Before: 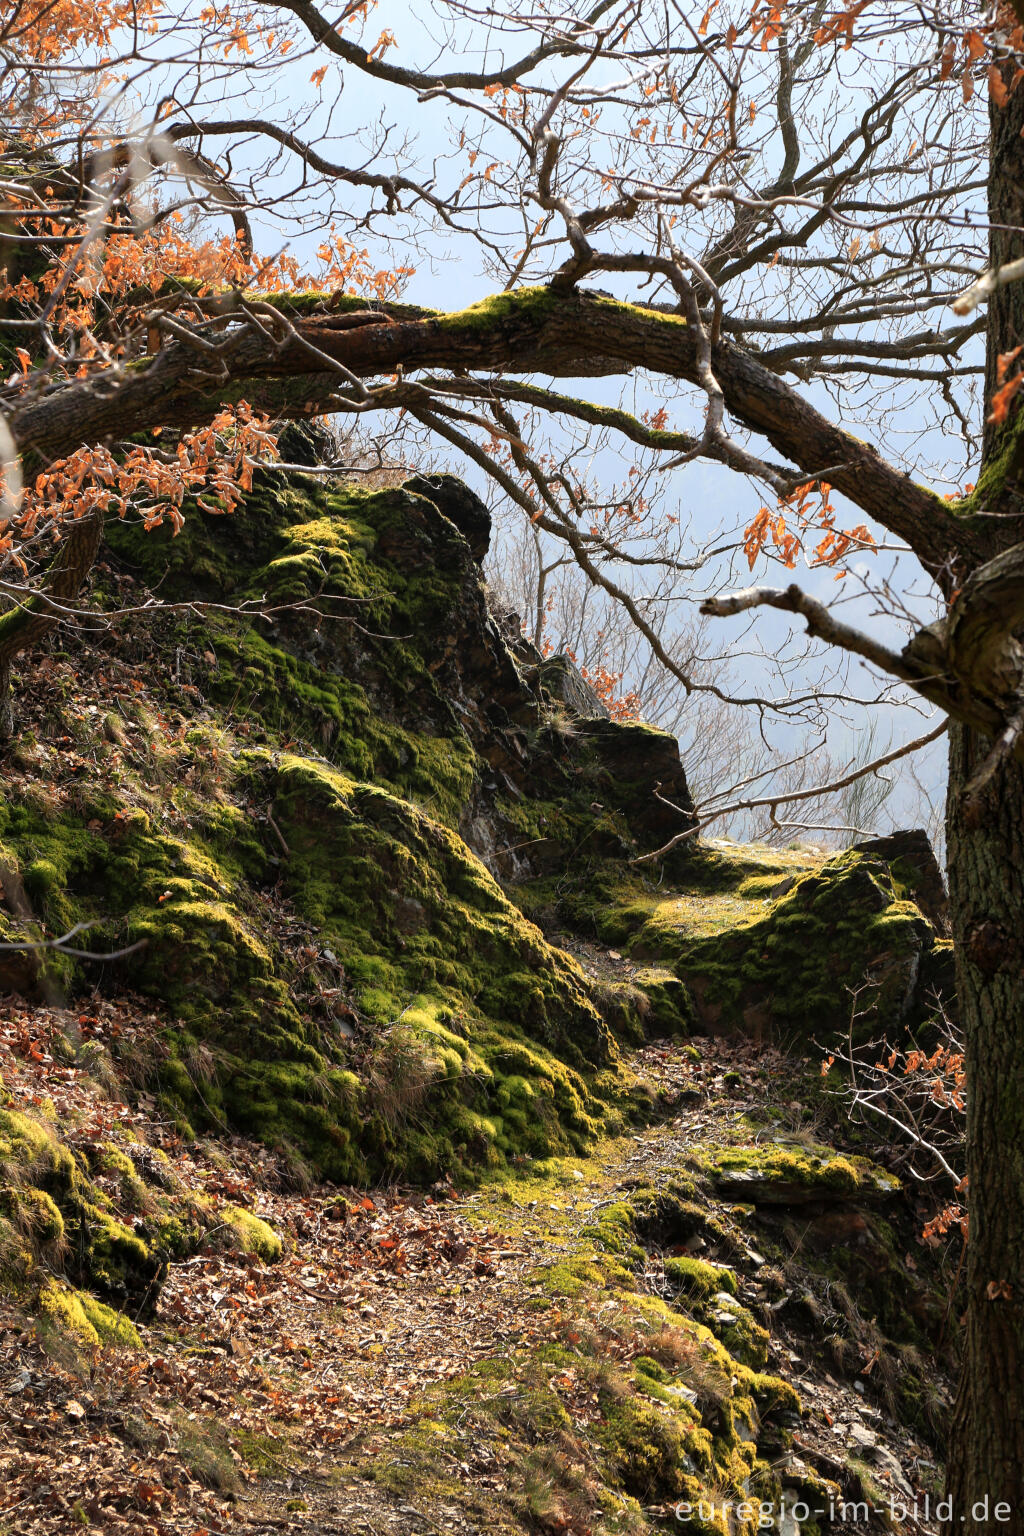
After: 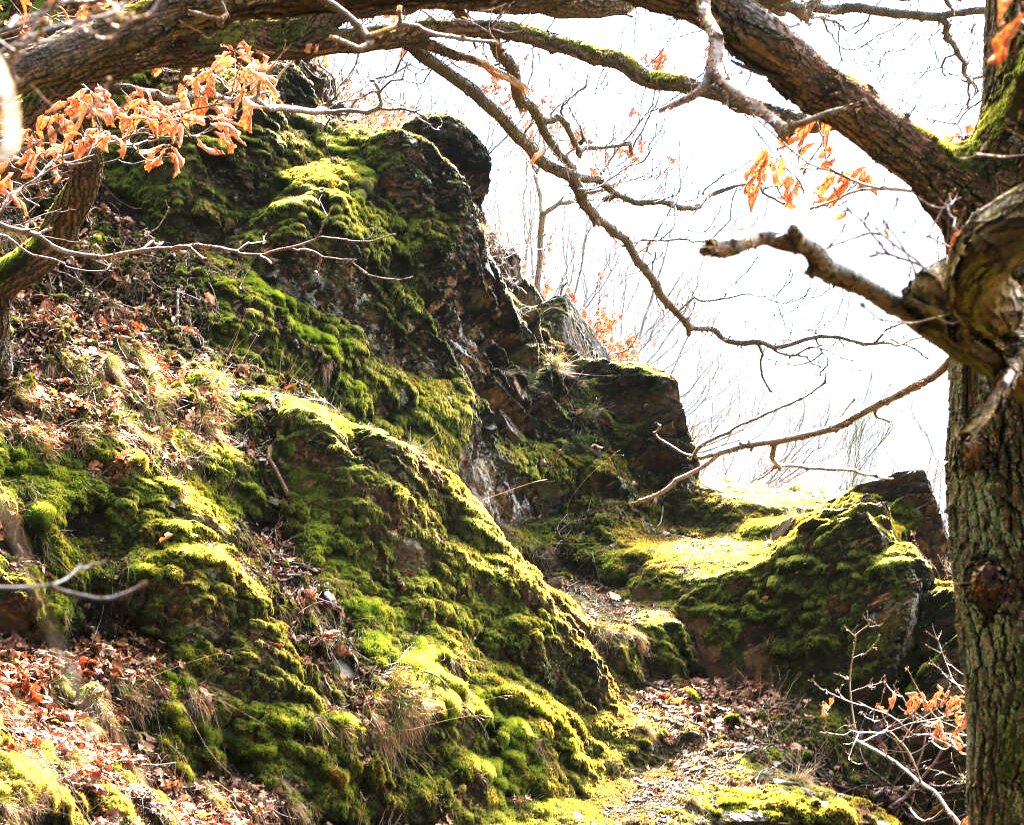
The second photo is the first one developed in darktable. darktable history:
crop and rotate: top 23.43%, bottom 22.806%
exposure: black level correction 0, exposure 1.585 EV, compensate highlight preservation false
